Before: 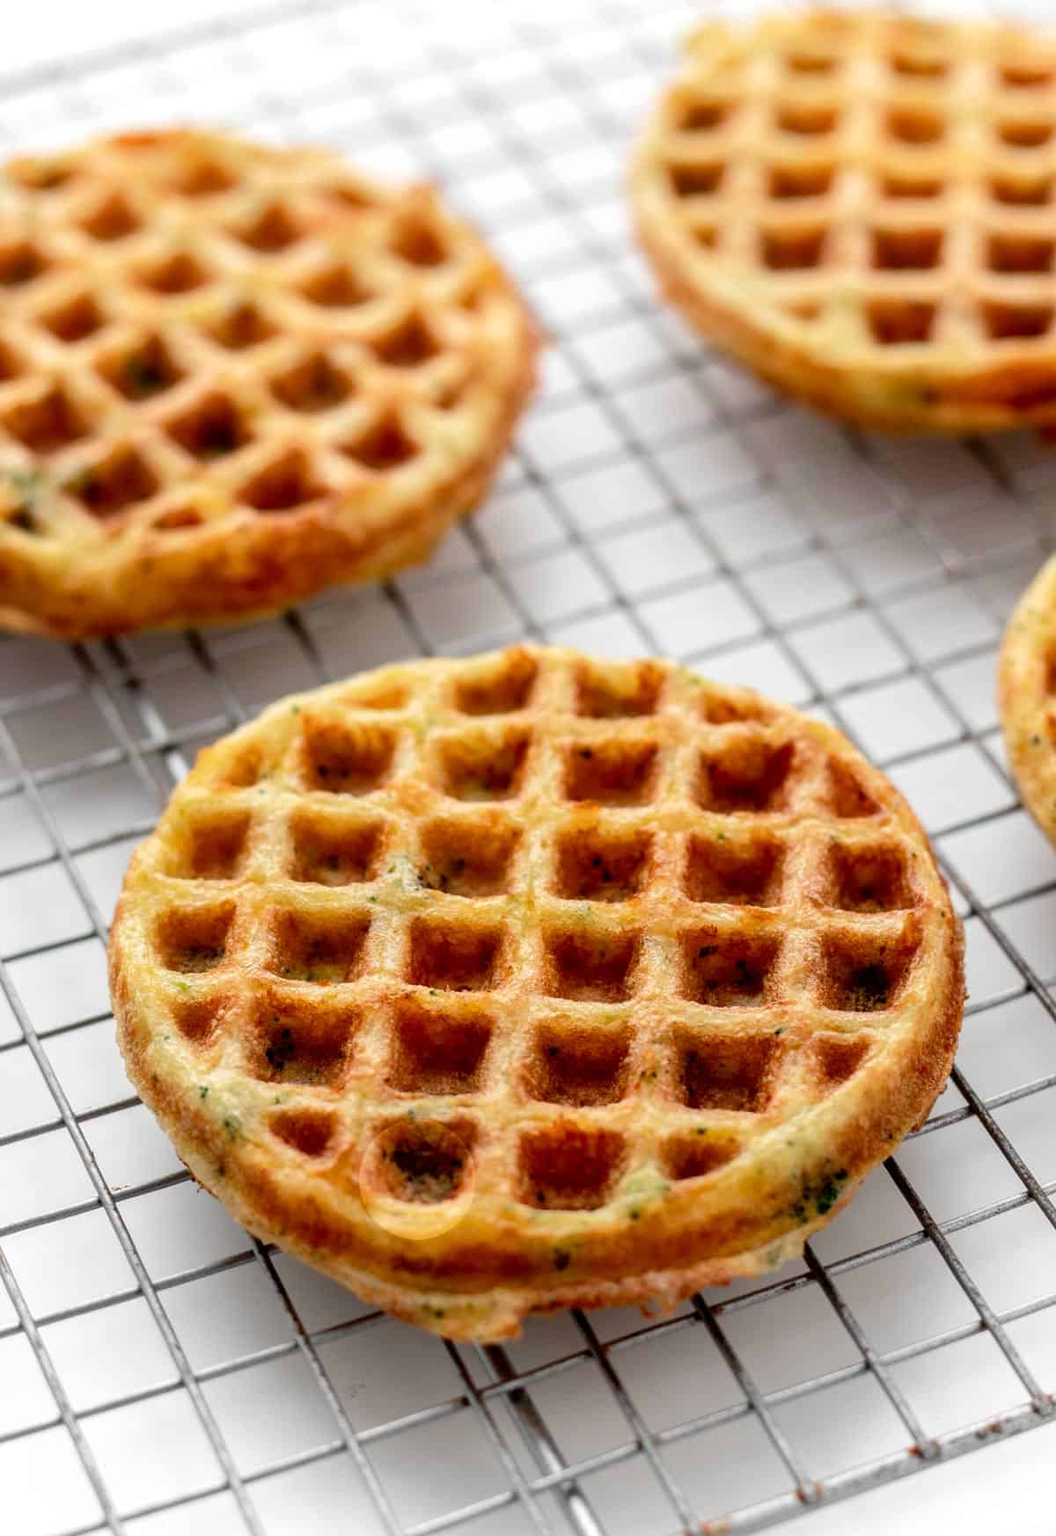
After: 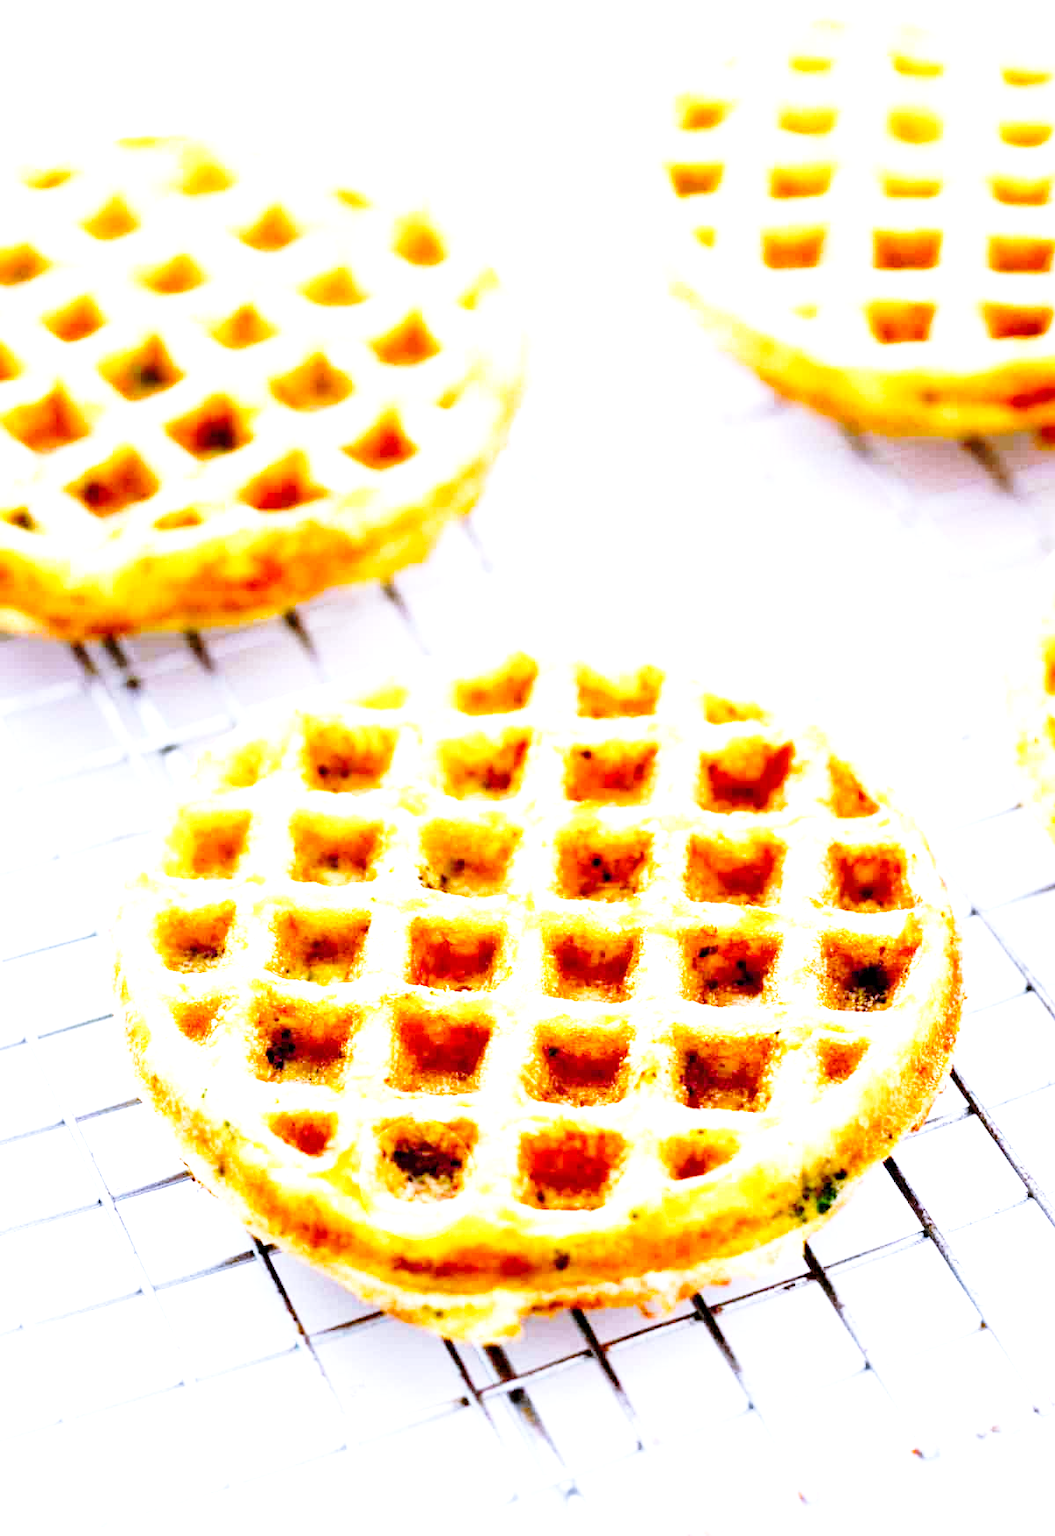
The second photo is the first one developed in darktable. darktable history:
white balance: red 0.871, blue 1.249
color balance rgb: shadows lift › chroma 2%, shadows lift › hue 217.2°, power › chroma 0.25%, power › hue 60°, highlights gain › chroma 1.5%, highlights gain › hue 309.6°, global offset › luminance -0.5%, perceptual saturation grading › global saturation 15%, global vibrance 20%
base curve: curves: ch0 [(0, 0) (0.028, 0.03) (0.121, 0.232) (0.46, 0.748) (0.859, 0.968) (1, 1)], preserve colors none
exposure: exposure 2.25 EV, compensate highlight preservation false
contrast brightness saturation: saturation -0.1
